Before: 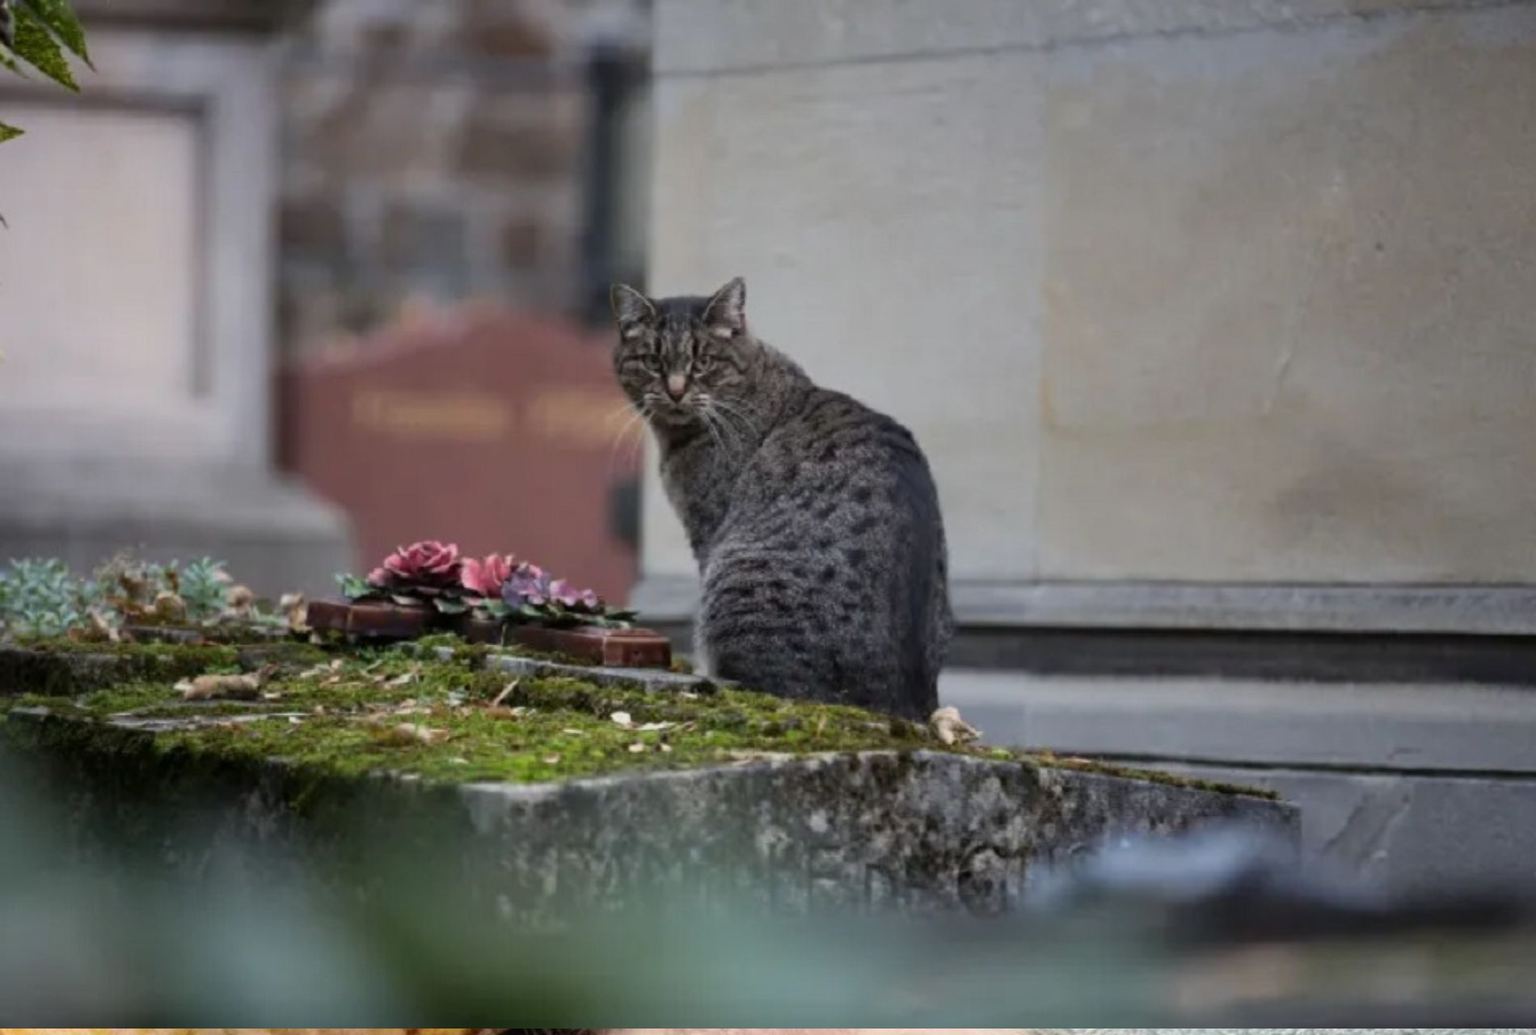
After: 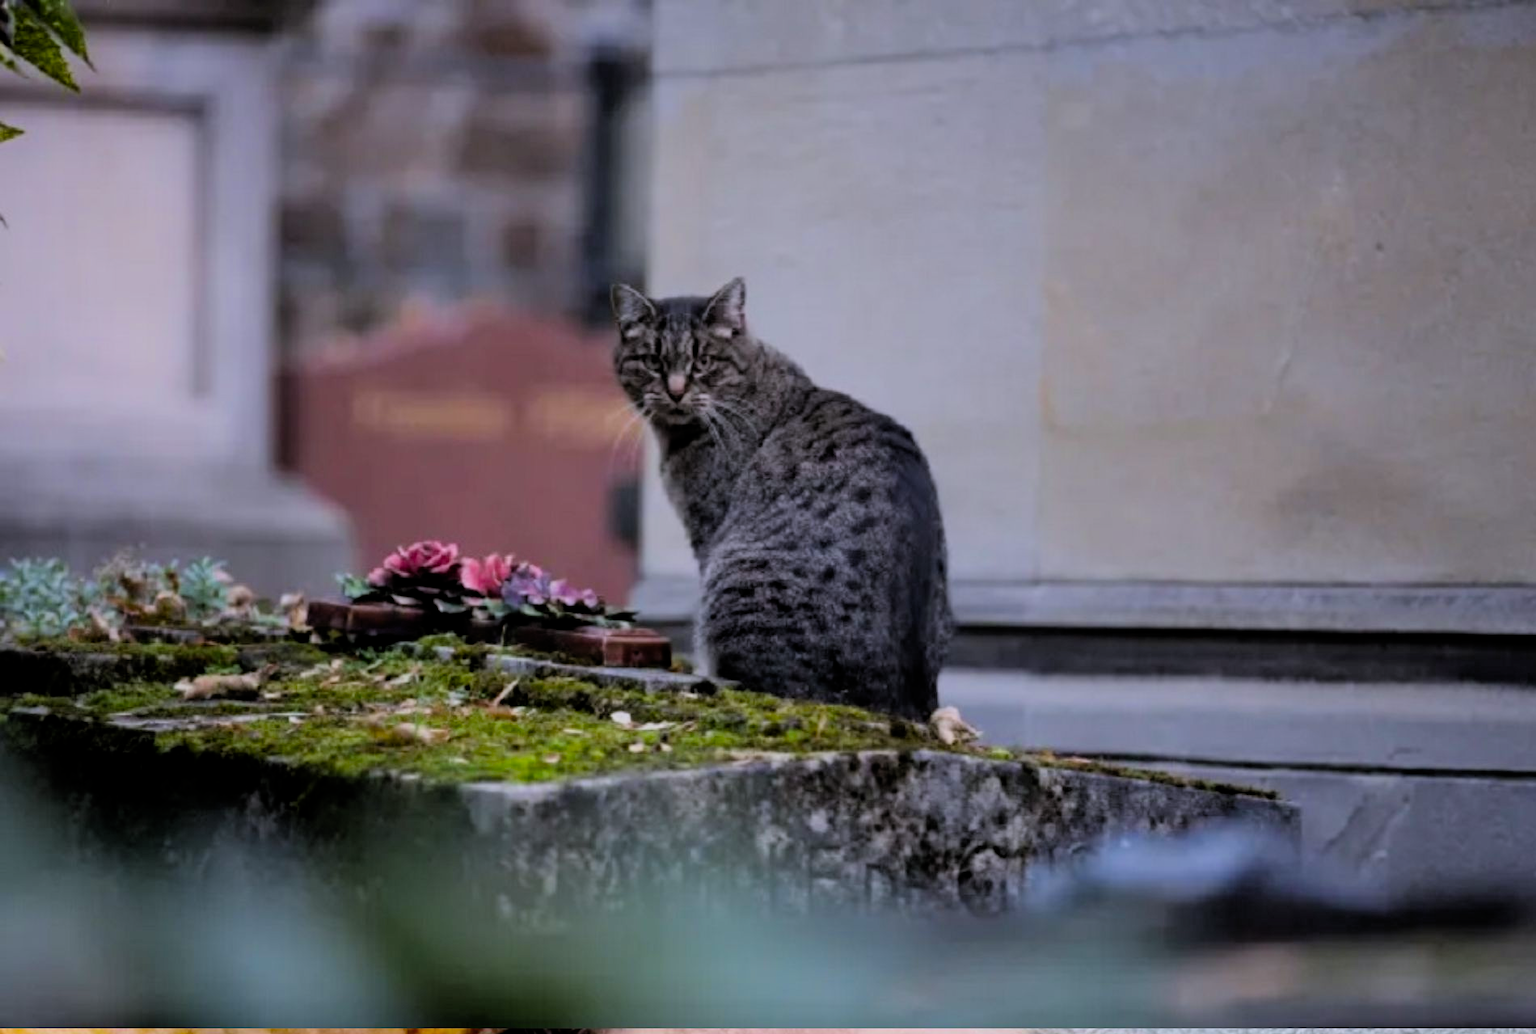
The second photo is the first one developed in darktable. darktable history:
filmic rgb: black relative exposure -7.75 EV, white relative exposure 4.4 EV, threshold 3 EV, target black luminance 0%, hardness 3.76, latitude 50.51%, contrast 1.074, highlights saturation mix 10%, shadows ↔ highlights balance -0.22%, color science v4 (2020), enable highlight reconstruction true
white balance: red 1.004, blue 1.096
